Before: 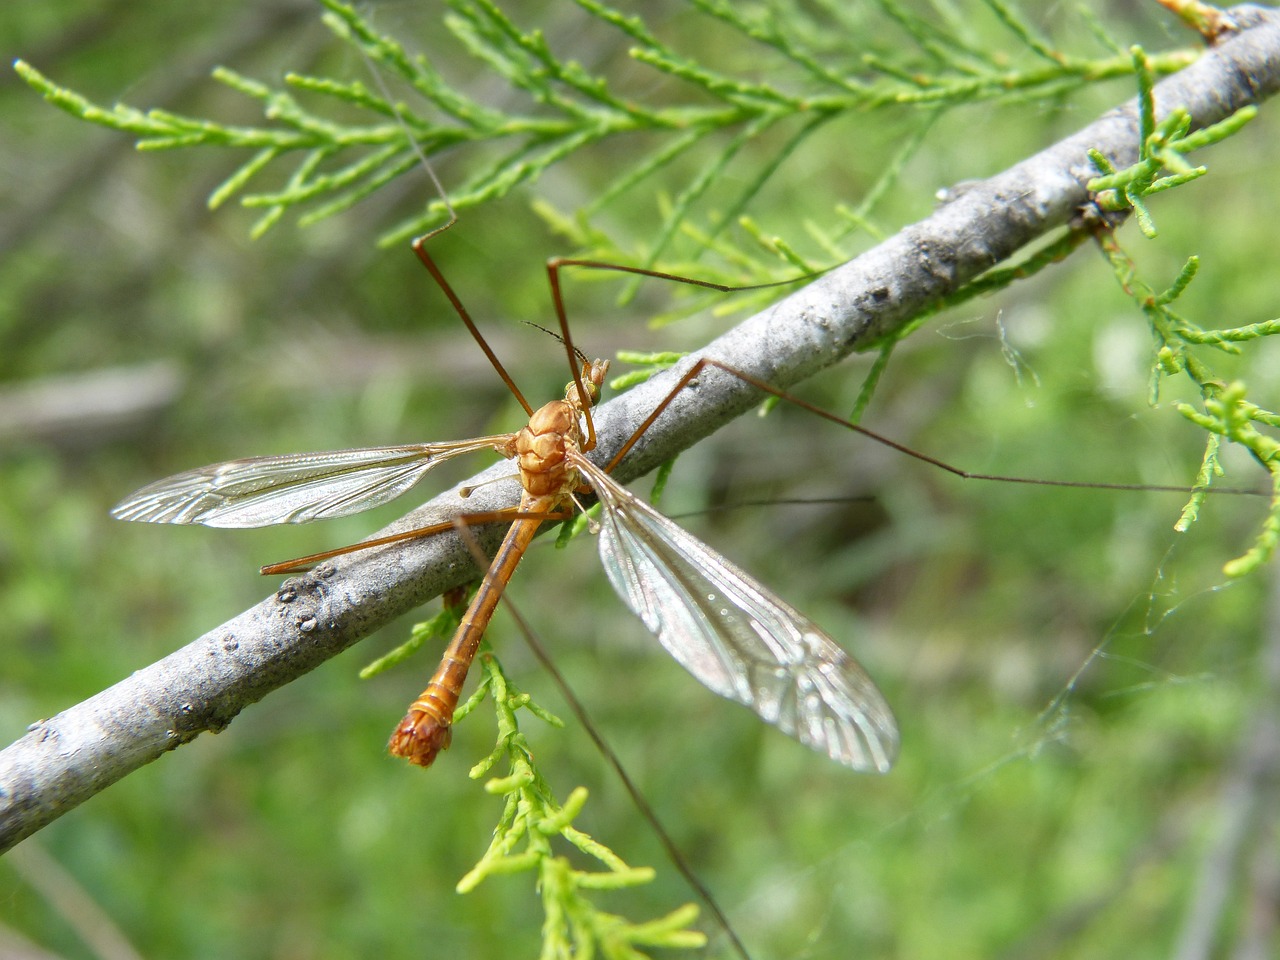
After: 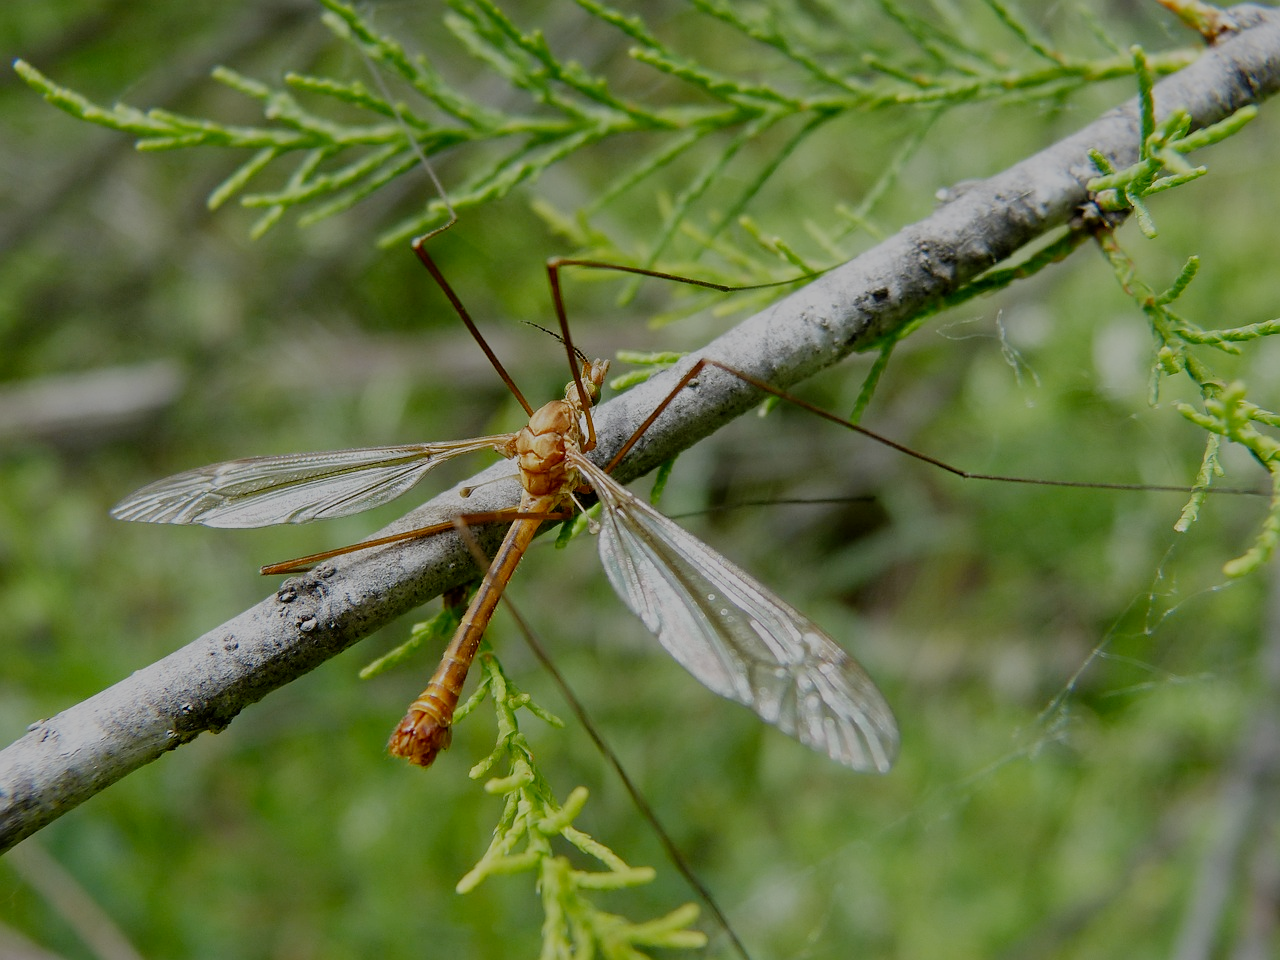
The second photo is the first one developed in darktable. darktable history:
sharpen: amount 0.2
filmic rgb: middle gray luminance 30%, black relative exposure -9 EV, white relative exposure 7 EV, threshold 6 EV, target black luminance 0%, hardness 2.94, latitude 2.04%, contrast 0.963, highlights saturation mix 5%, shadows ↔ highlights balance 12.16%, add noise in highlights 0, preserve chrominance no, color science v3 (2019), use custom middle-gray values true, iterations of high-quality reconstruction 0, contrast in highlights soft, enable highlight reconstruction true
